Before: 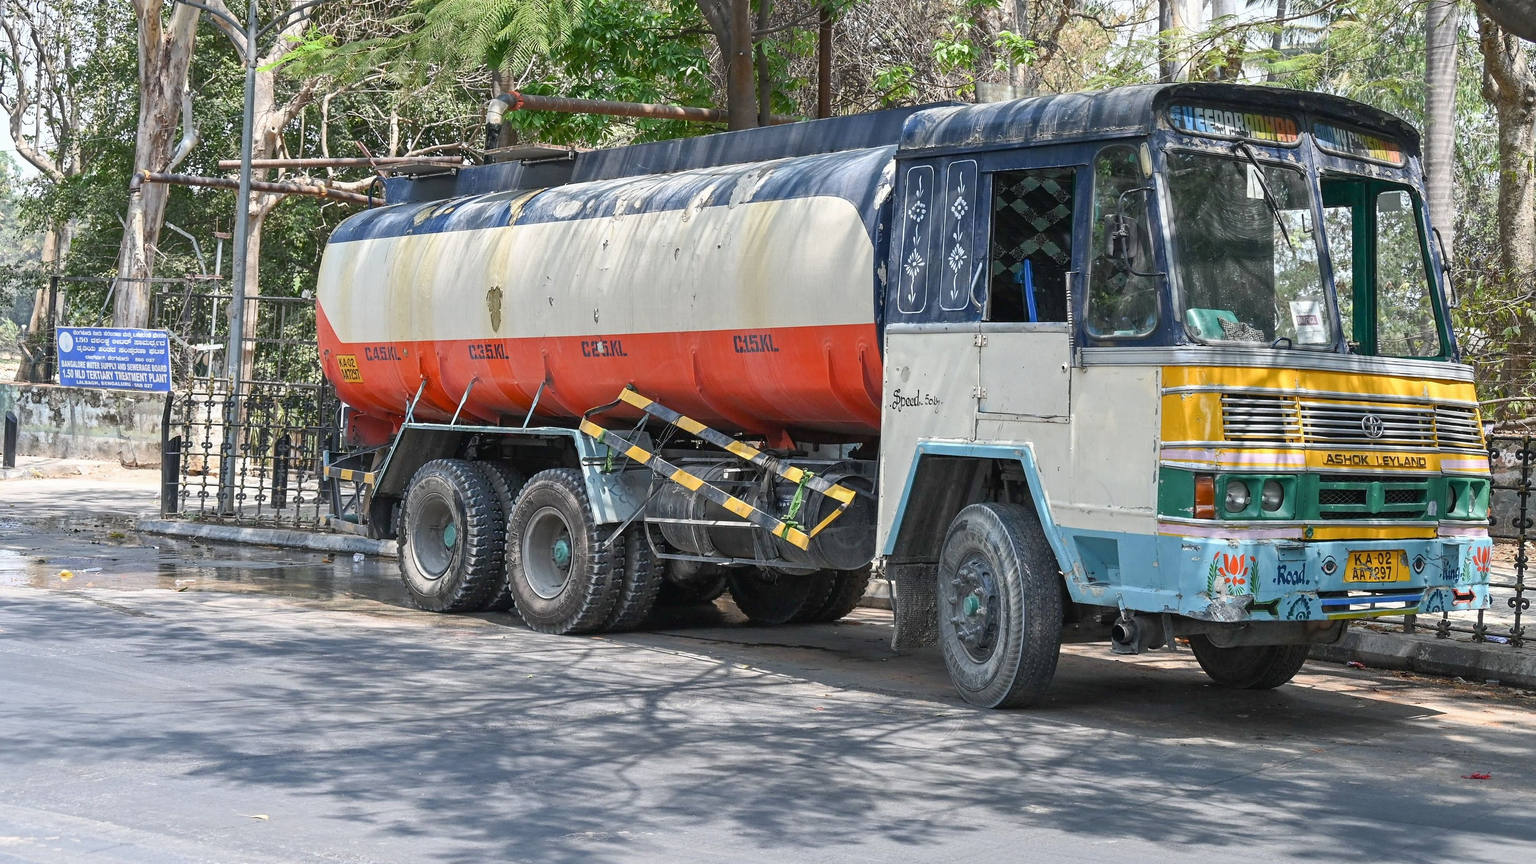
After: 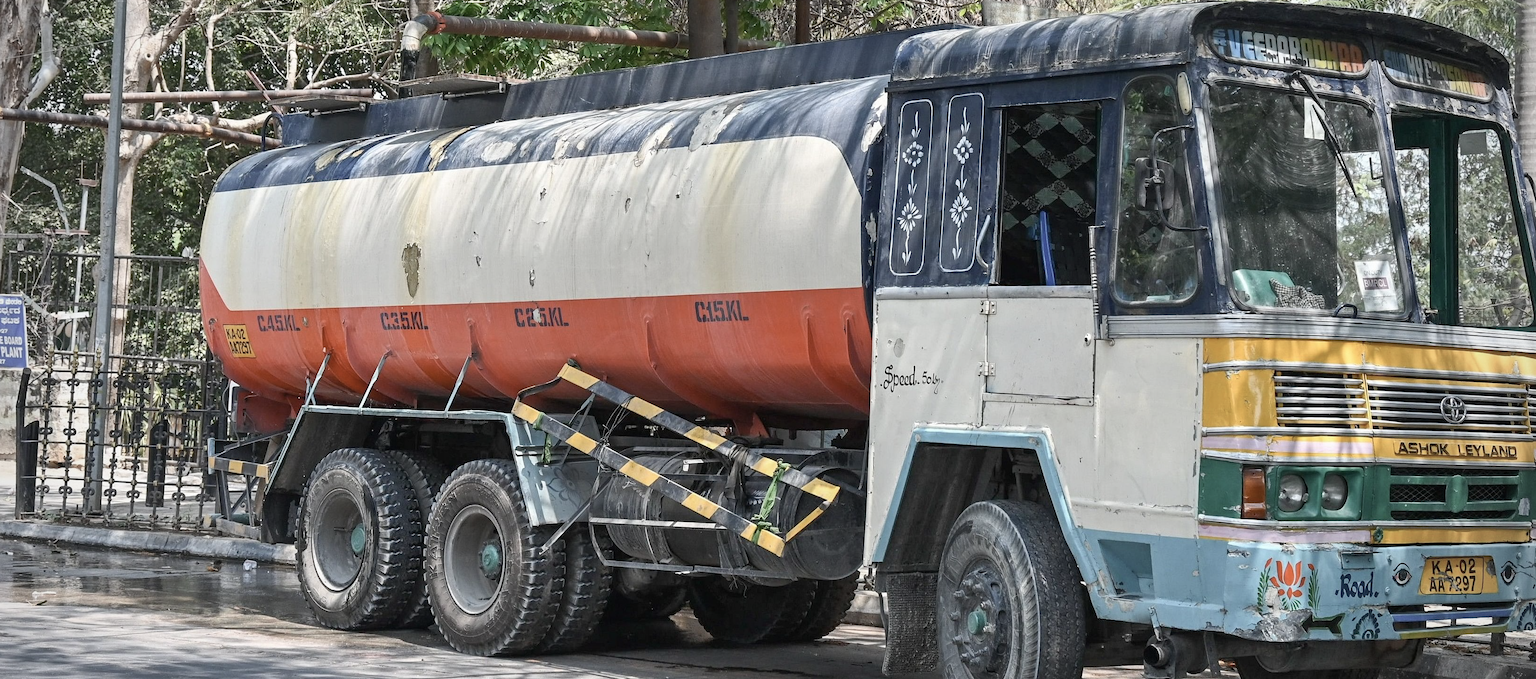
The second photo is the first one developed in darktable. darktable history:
crop and rotate: left 9.667%, top 9.496%, right 6.077%, bottom 24.235%
vignetting: fall-off radius 61.04%
contrast brightness saturation: contrast 0.101, saturation -0.305
